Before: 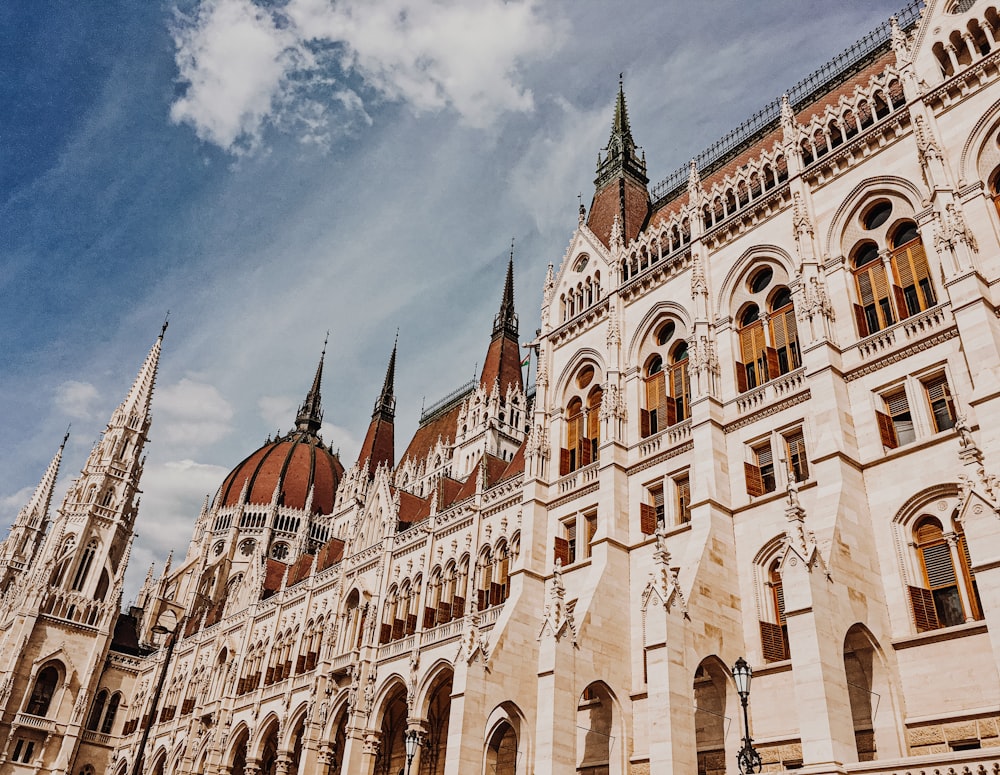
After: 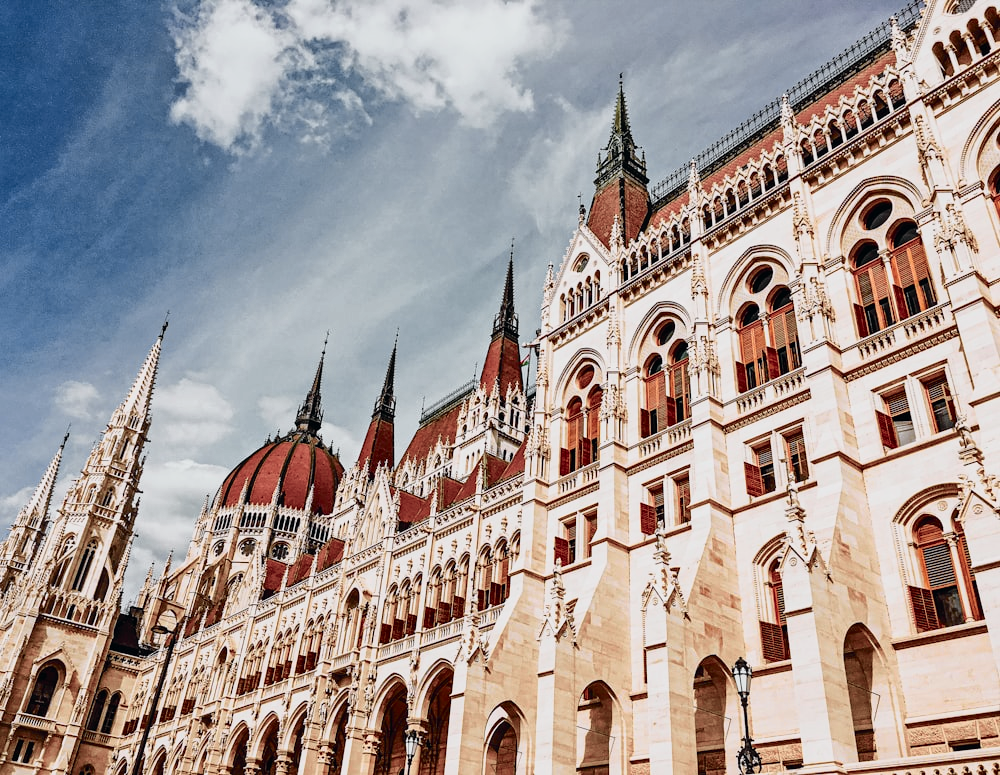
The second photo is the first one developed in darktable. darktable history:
tone curve: curves: ch0 [(0, 0) (0.105, 0.068) (0.195, 0.162) (0.283, 0.283) (0.384, 0.404) (0.485, 0.531) (0.638, 0.681) (0.795, 0.879) (1, 0.977)]; ch1 [(0, 0) (0.161, 0.092) (0.35, 0.33) (0.379, 0.401) (0.456, 0.469) (0.504, 0.498) (0.53, 0.532) (0.58, 0.619) (0.635, 0.671) (1, 1)]; ch2 [(0, 0) (0.371, 0.362) (0.437, 0.437) (0.483, 0.484) (0.53, 0.515) (0.56, 0.58) (0.622, 0.606) (1, 1)], color space Lab, independent channels, preserve colors none
